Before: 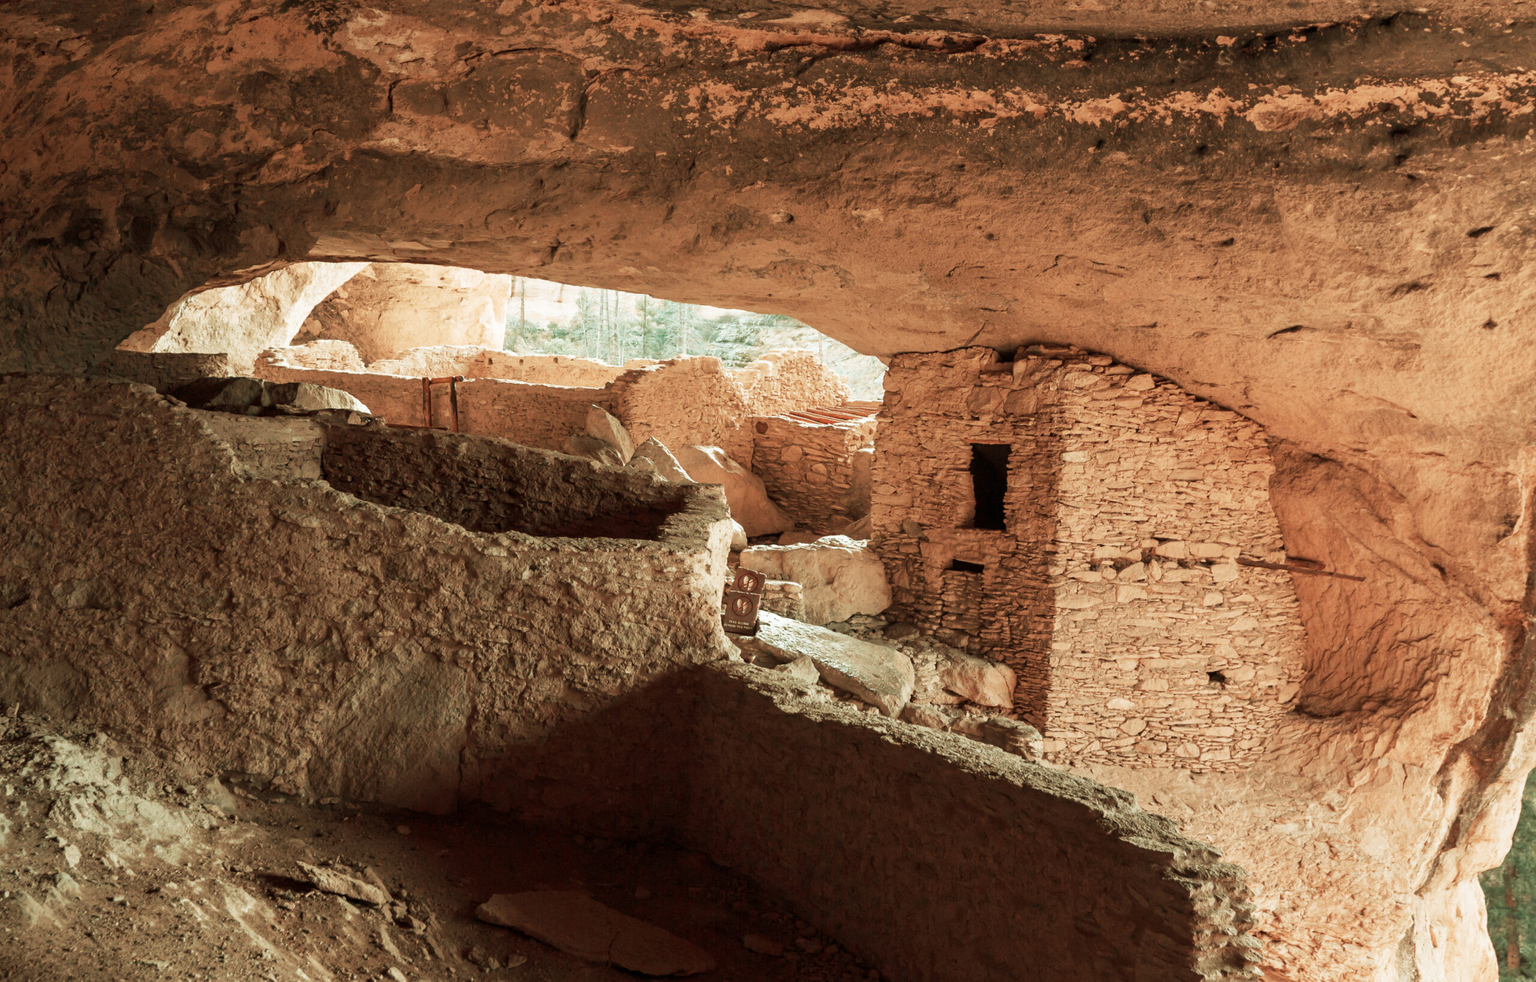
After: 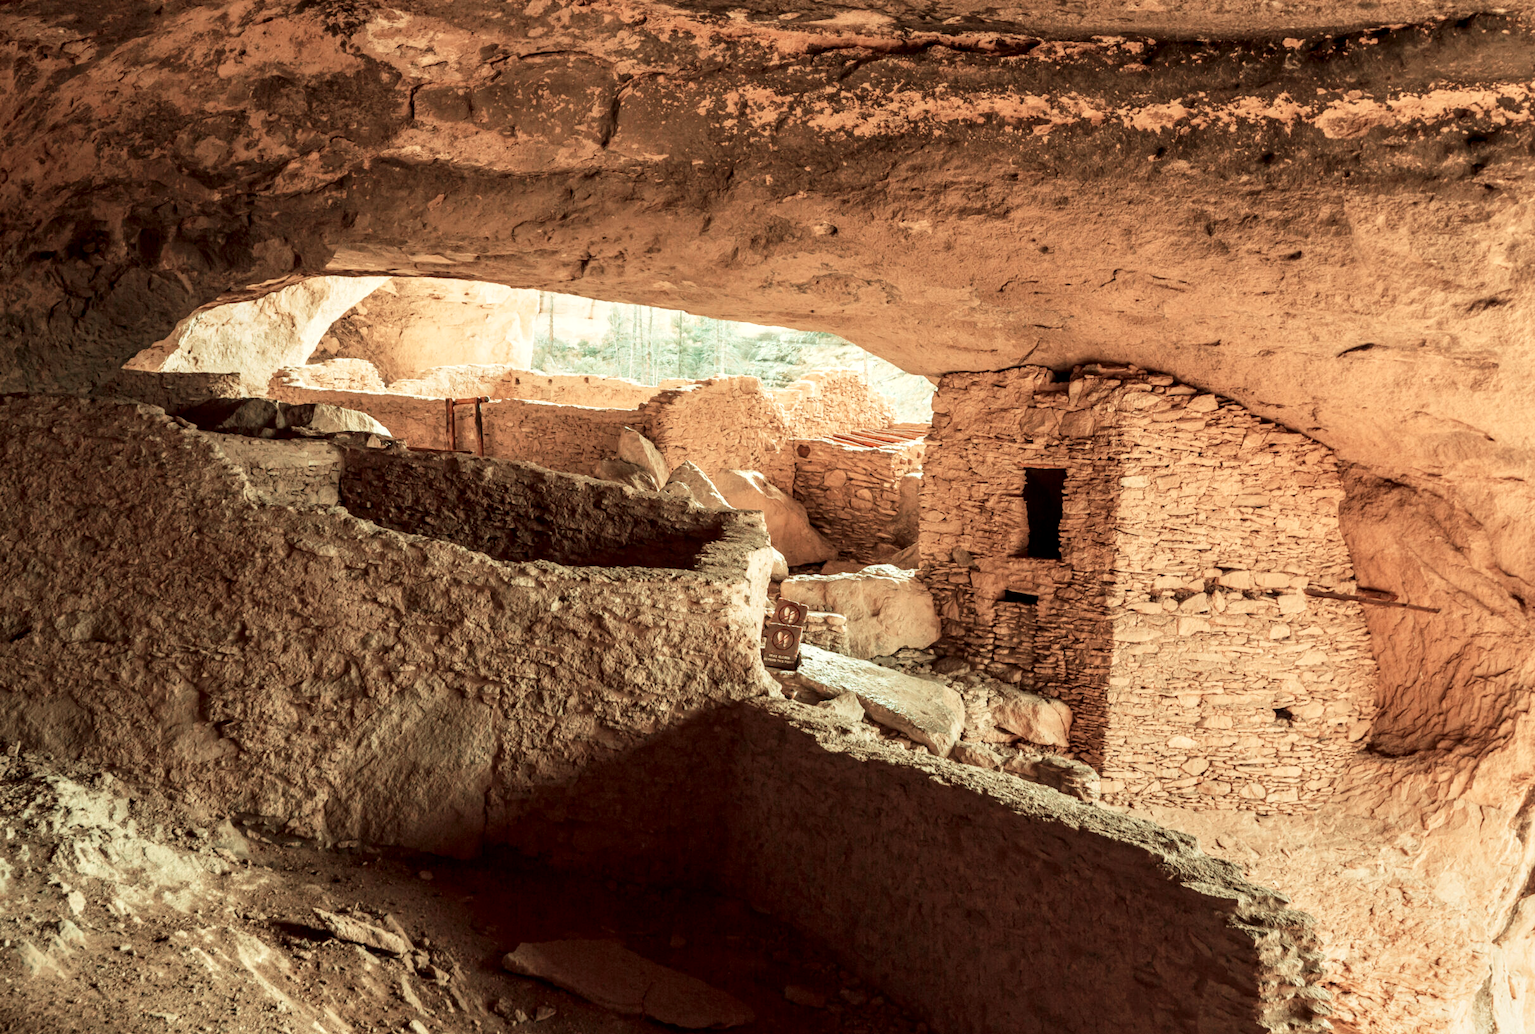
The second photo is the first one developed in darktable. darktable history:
crop and rotate: left 0%, right 5.162%
color correction: highlights a* -0.872, highlights b* 4.52, shadows a* 3.59
local contrast: on, module defaults
tone curve: curves: ch0 [(0, 0) (0.004, 0.001) (0.133, 0.112) (0.325, 0.362) (0.832, 0.893) (1, 1)], color space Lab, independent channels, preserve colors none
